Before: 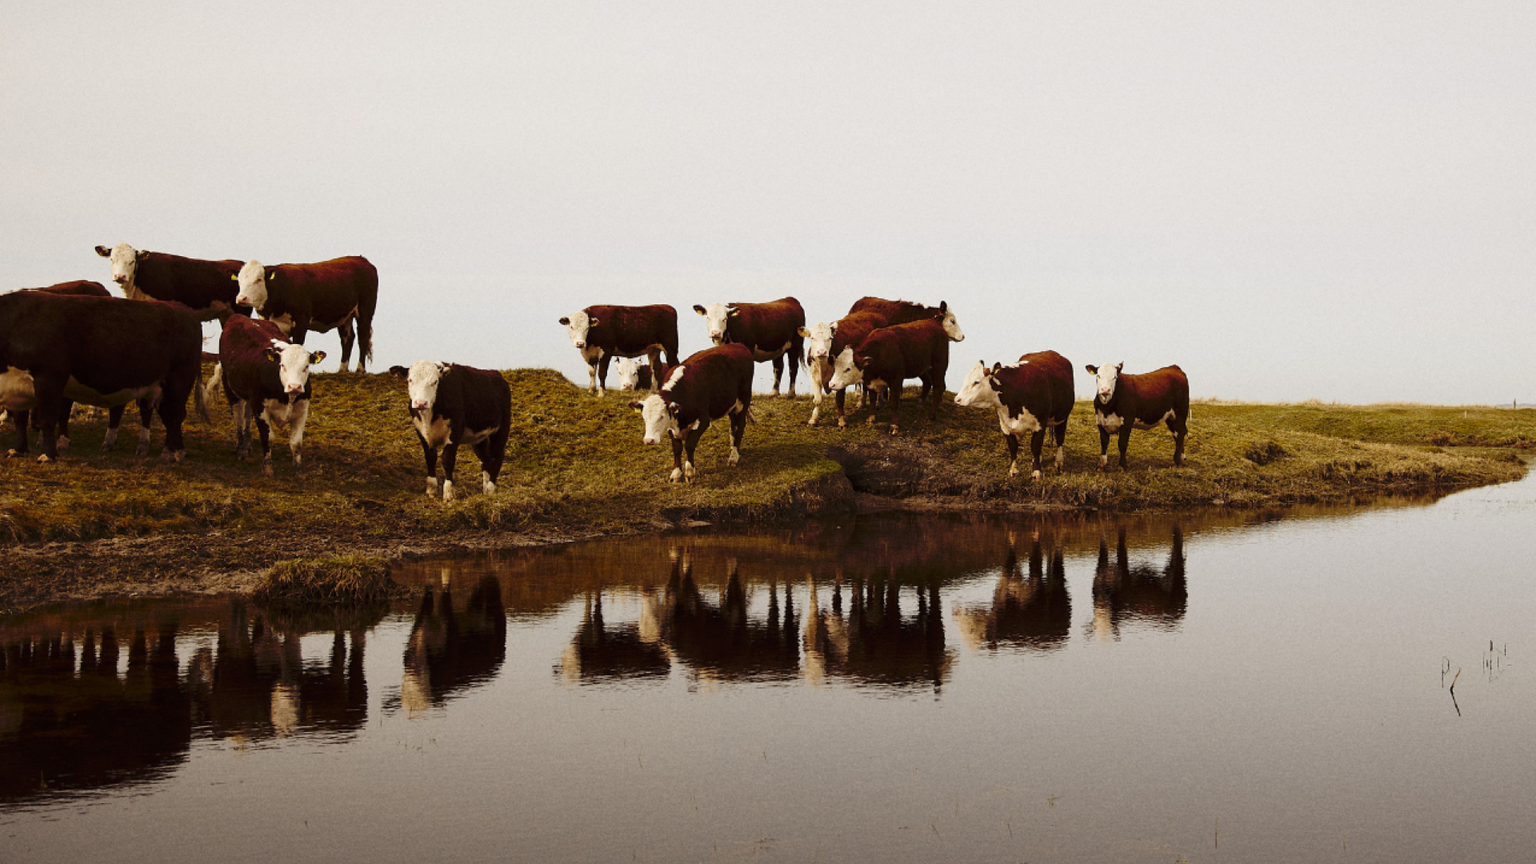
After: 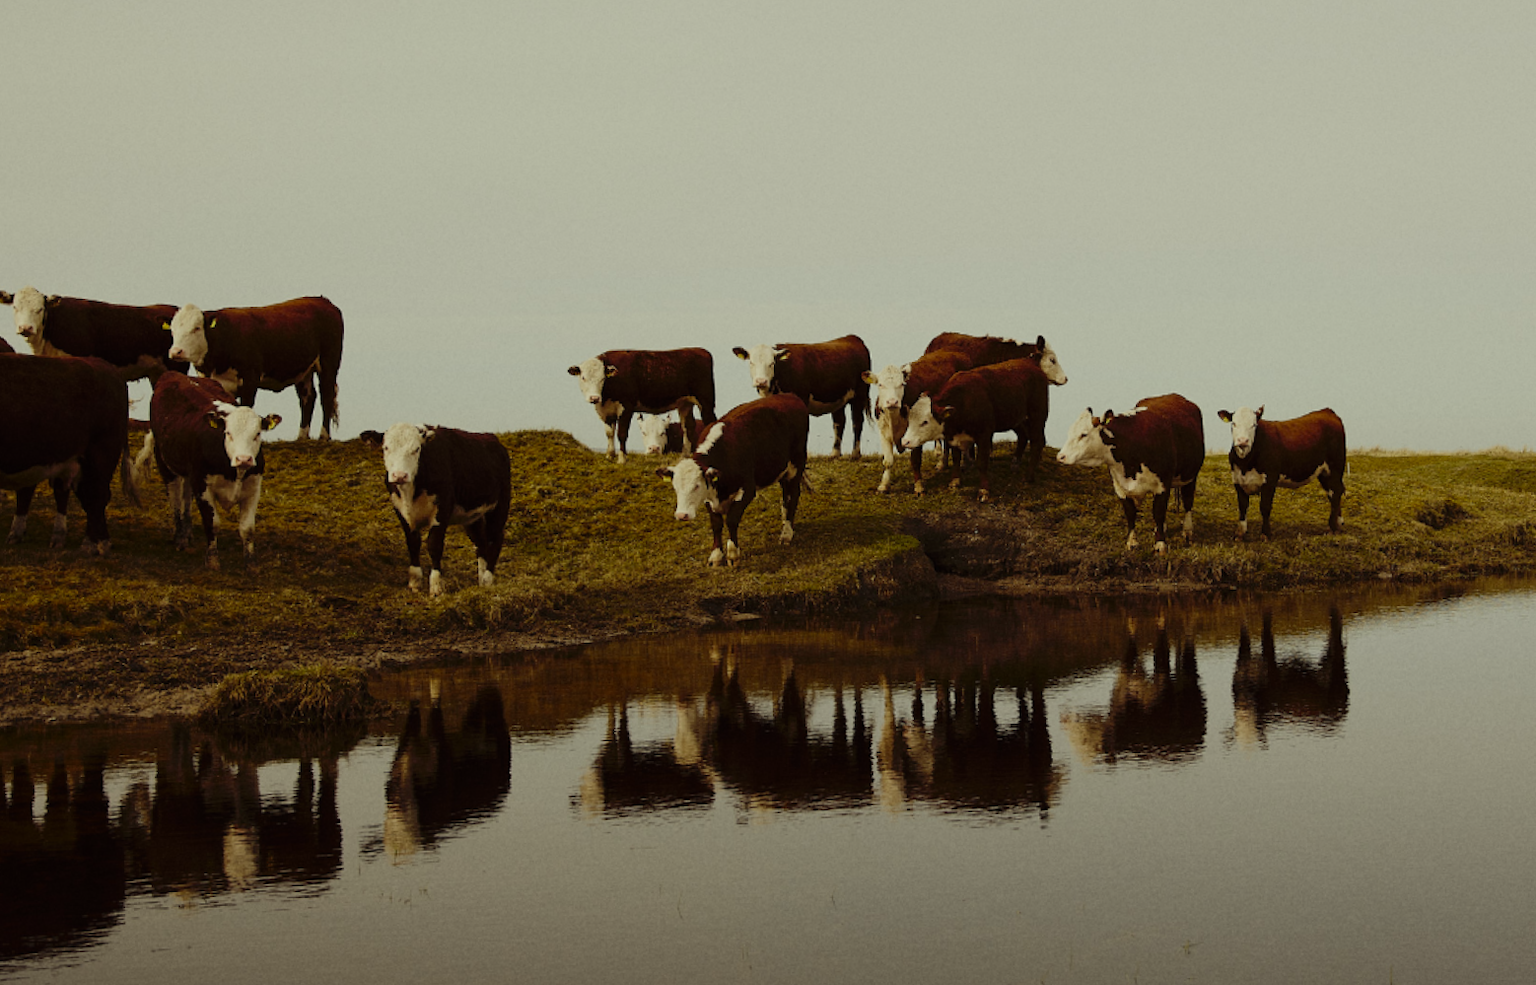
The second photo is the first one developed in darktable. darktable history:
crop and rotate: angle 1.28°, left 4.545%, top 1.045%, right 11.075%, bottom 2.697%
color correction: highlights a* -5.77, highlights b* 10.99
exposure: black level correction 0, exposure -0.72 EV, compensate highlight preservation false
